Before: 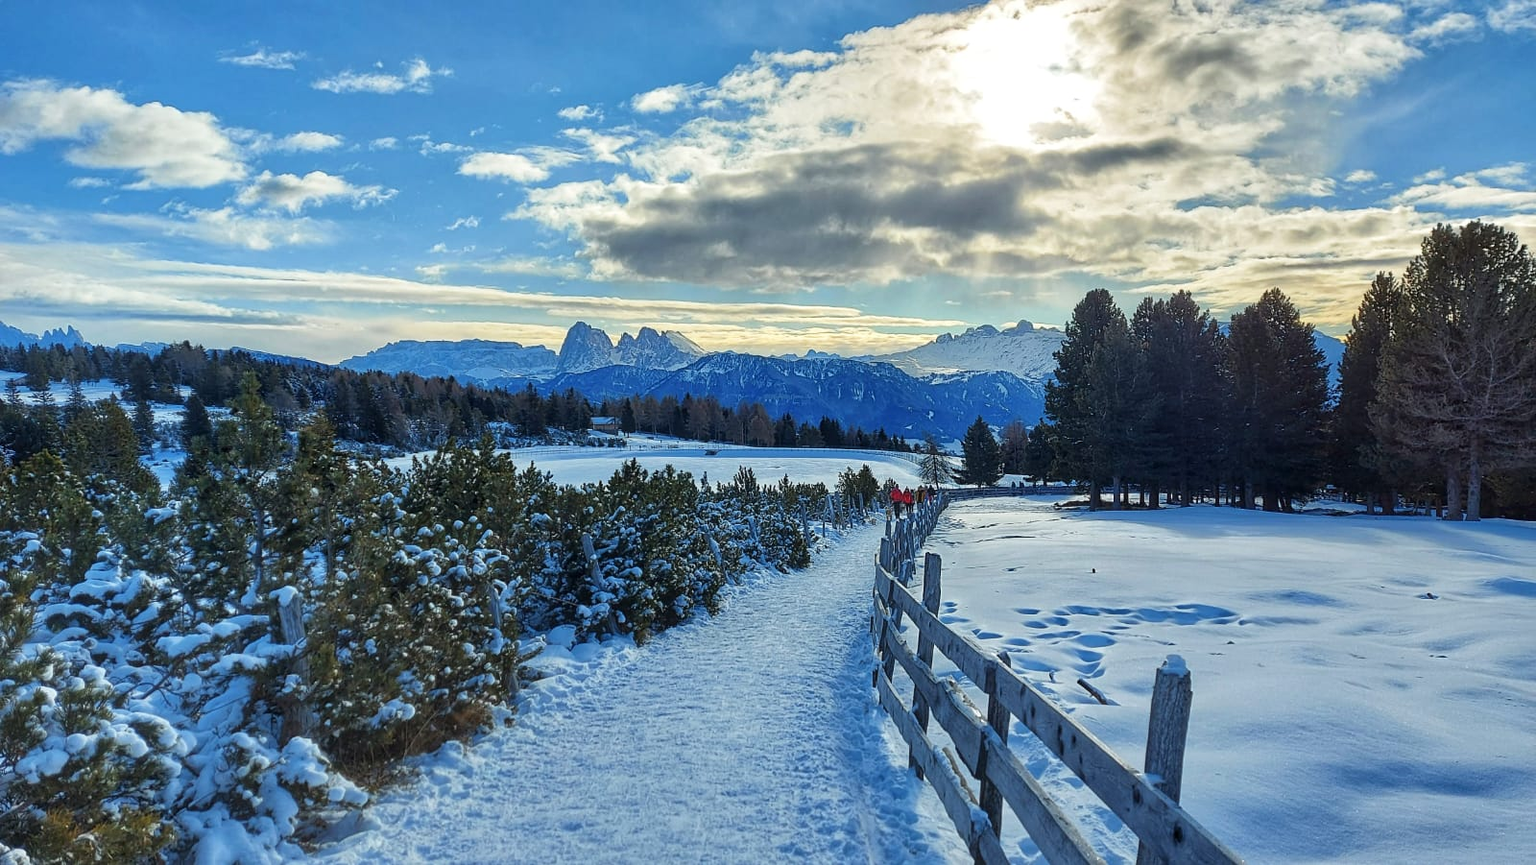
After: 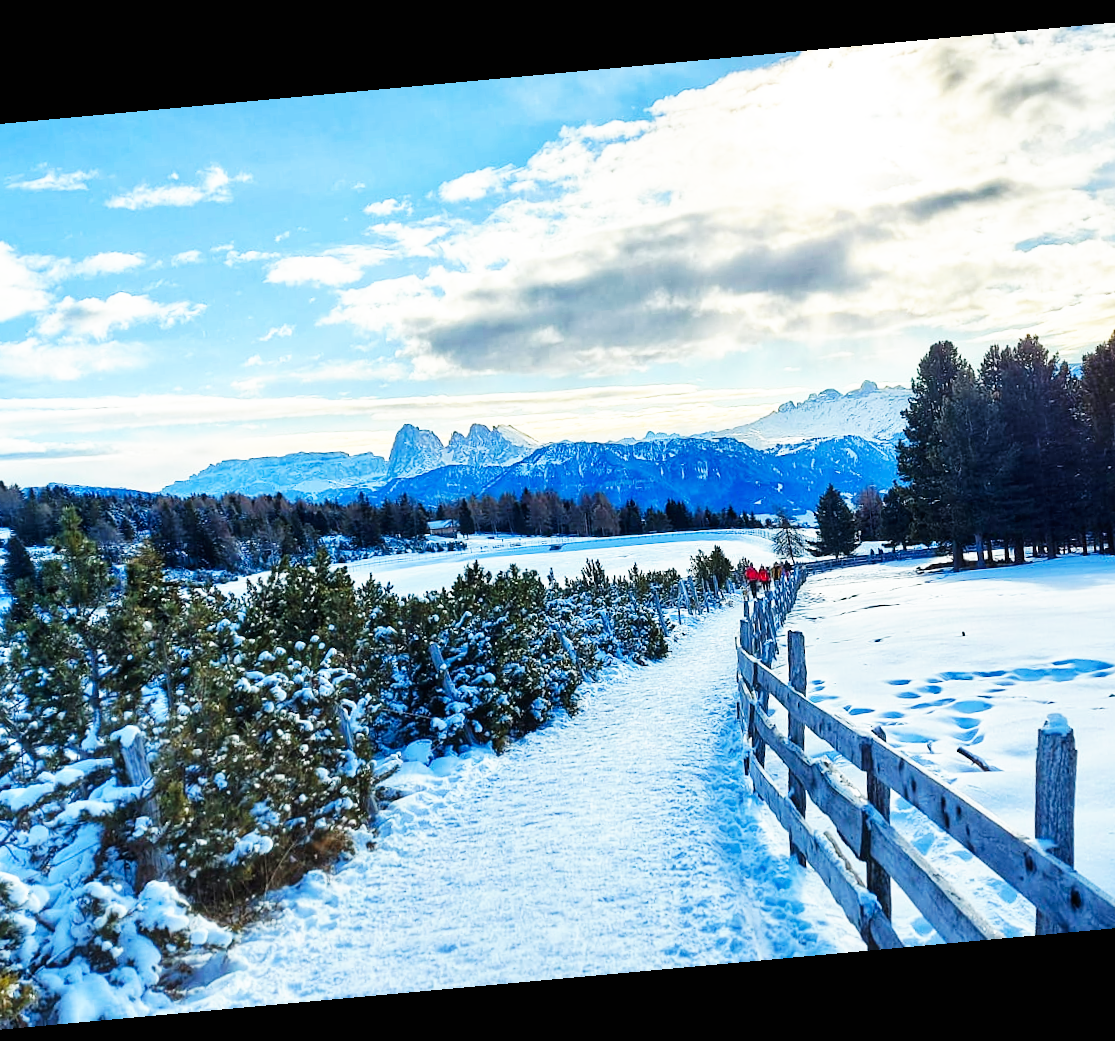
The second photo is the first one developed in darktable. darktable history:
crop and rotate: left 13.537%, right 19.796%
base curve: curves: ch0 [(0, 0) (0.007, 0.004) (0.027, 0.03) (0.046, 0.07) (0.207, 0.54) (0.442, 0.872) (0.673, 0.972) (1, 1)], preserve colors none
rotate and perspective: rotation -5.2°, automatic cropping off
